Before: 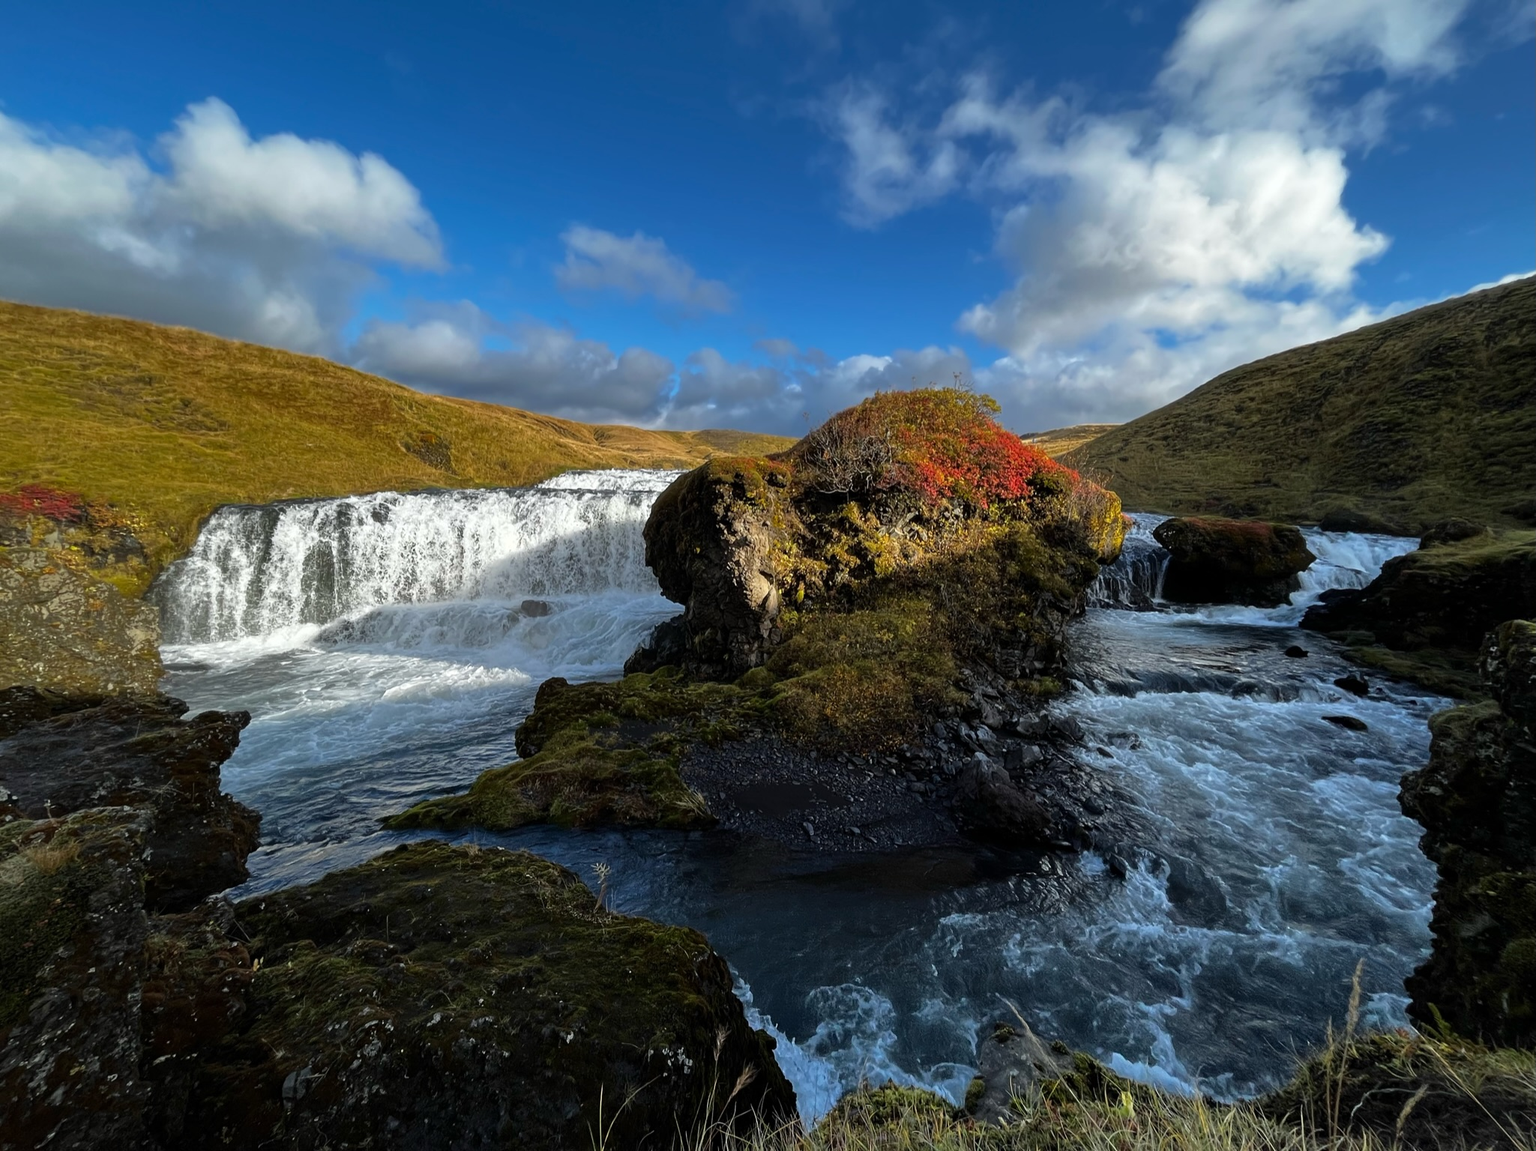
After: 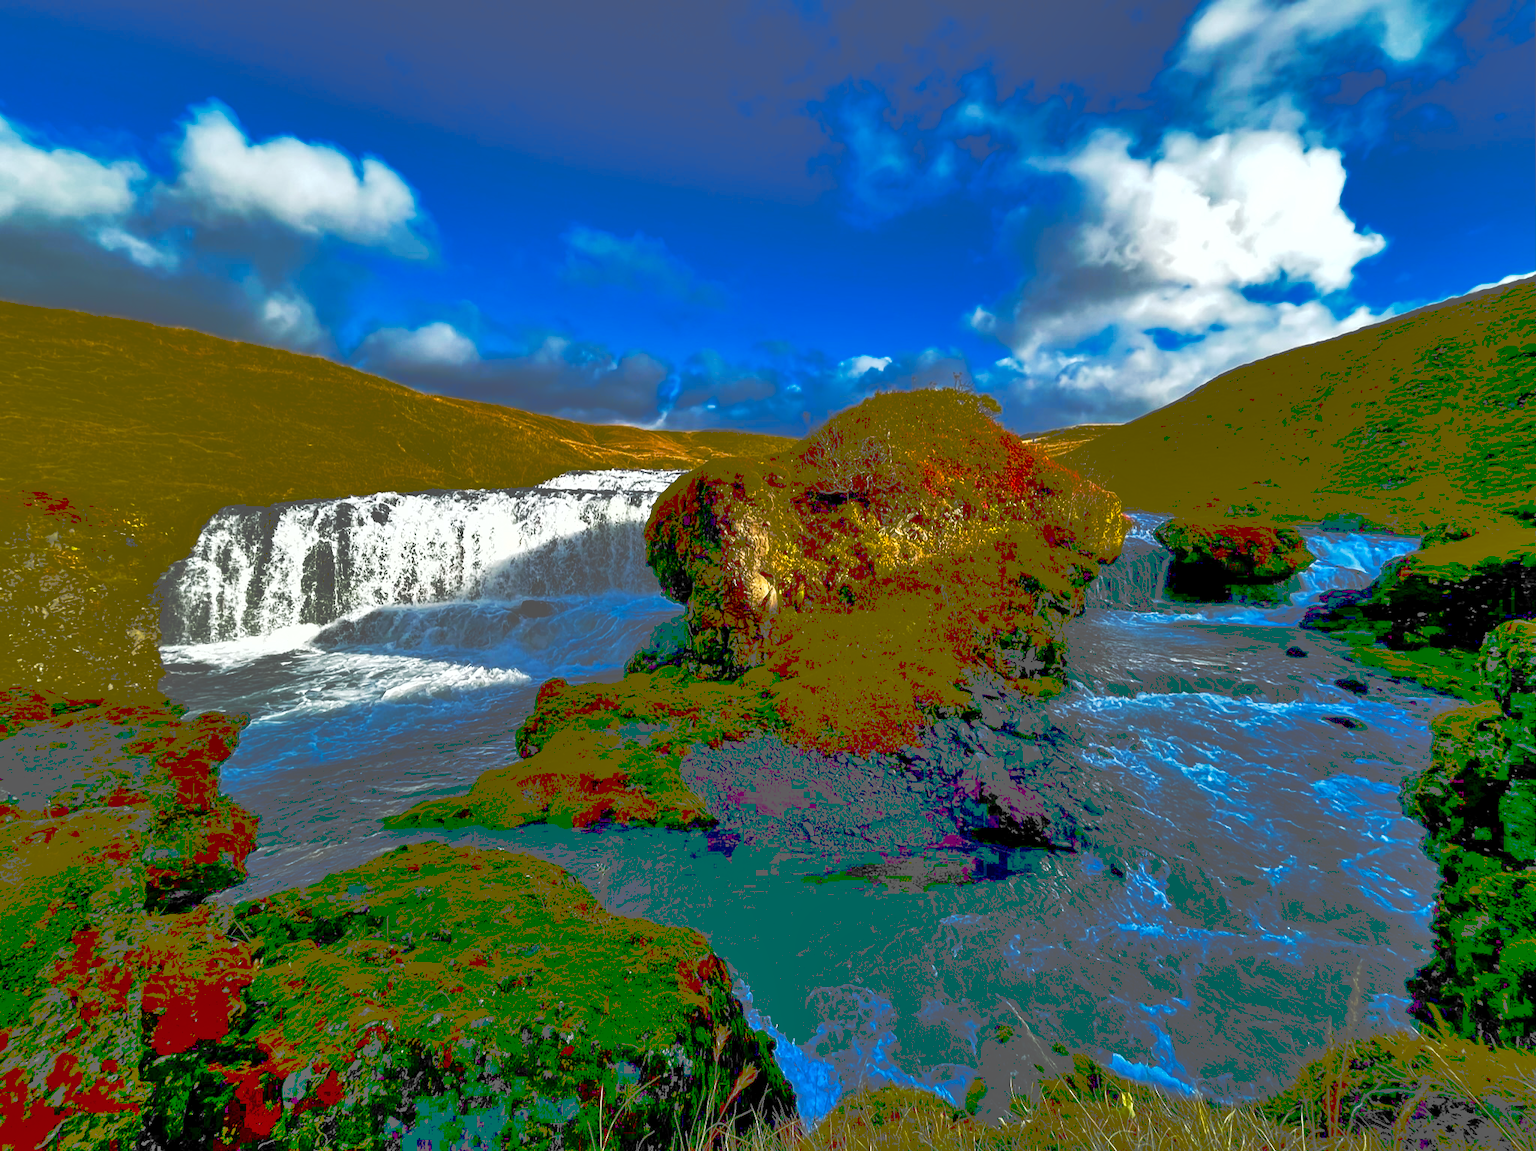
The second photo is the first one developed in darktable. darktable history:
contrast brightness saturation: brightness -0.52
tone curve: curves: ch0 [(0, 0) (0.003, 0.334) (0.011, 0.338) (0.025, 0.338) (0.044, 0.338) (0.069, 0.339) (0.1, 0.342) (0.136, 0.343) (0.177, 0.349) (0.224, 0.36) (0.277, 0.385) (0.335, 0.42) (0.399, 0.465) (0.468, 0.535) (0.543, 0.632) (0.623, 0.73) (0.709, 0.814) (0.801, 0.879) (0.898, 0.935) (1, 1)], preserve colors none
color balance rgb: linear chroma grading › shadows 10%, linear chroma grading › highlights 10%, linear chroma grading › global chroma 15%, linear chroma grading › mid-tones 15%, perceptual saturation grading › global saturation 40%, perceptual saturation grading › highlights -25%, perceptual saturation grading › mid-tones 35%, perceptual saturation grading › shadows 35%, perceptual brilliance grading › global brilliance 11.29%, global vibrance 11.29%
shadows and highlights: highlights color adjustment 0%, low approximation 0.01, soften with gaussian
